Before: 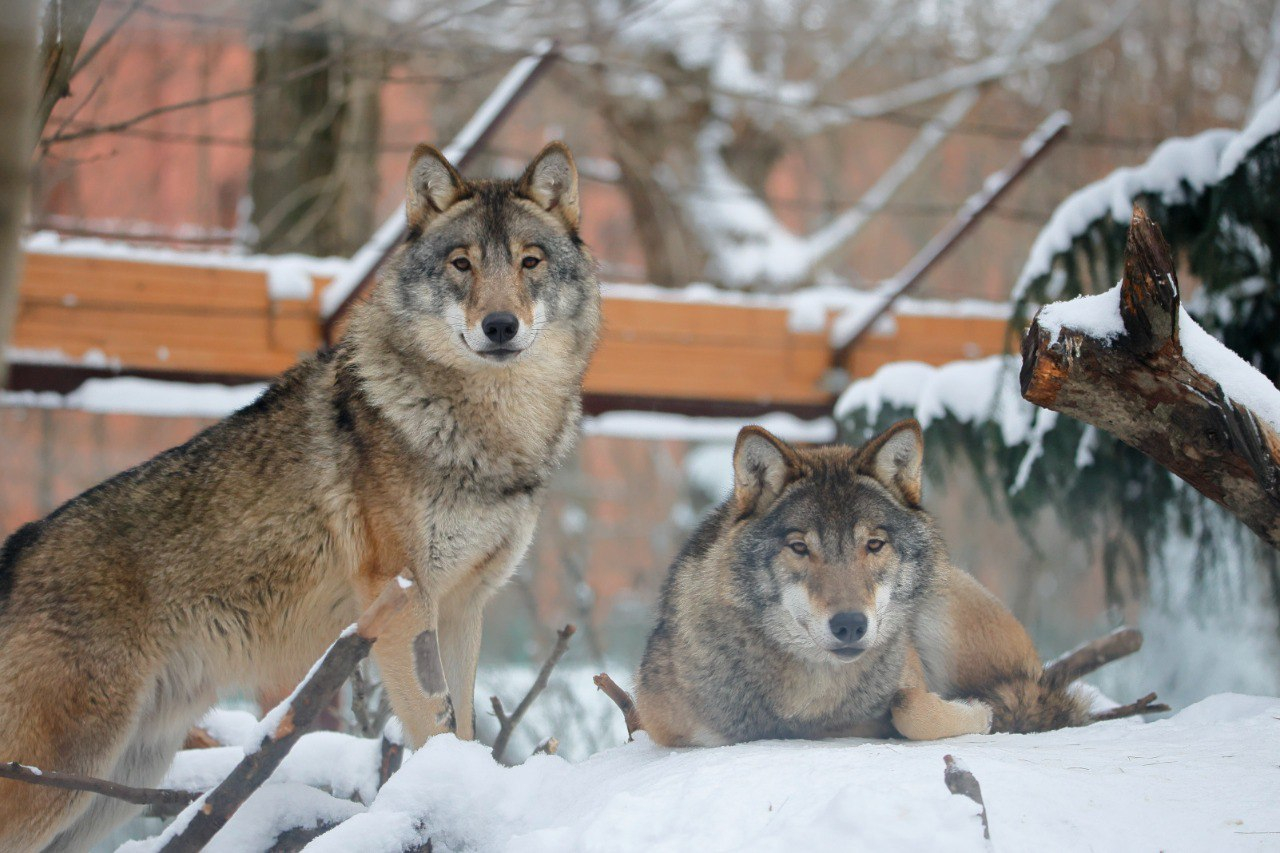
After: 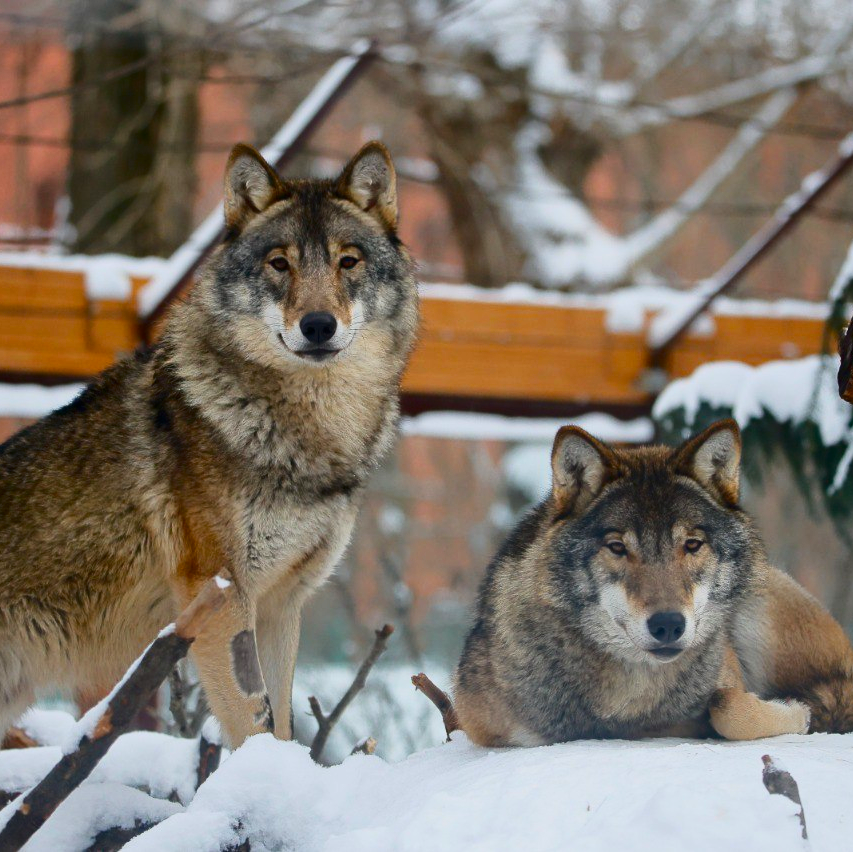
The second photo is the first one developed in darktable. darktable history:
crop and rotate: left 14.292%, right 19.041%
color balance rgb: linear chroma grading › global chroma 15%, perceptual saturation grading › global saturation 30%
exposure: exposure -0.492 EV, compensate highlight preservation false
contrast brightness saturation: contrast 0.28
